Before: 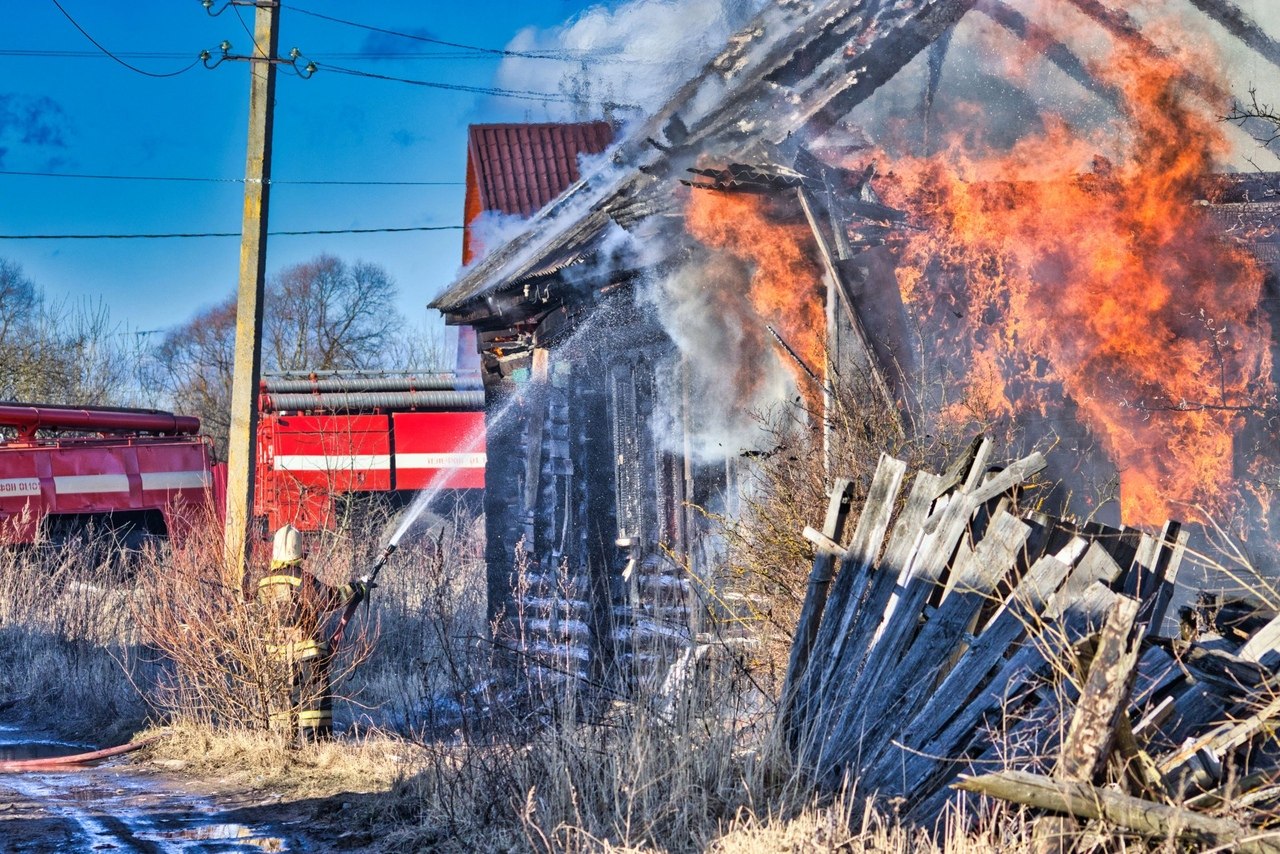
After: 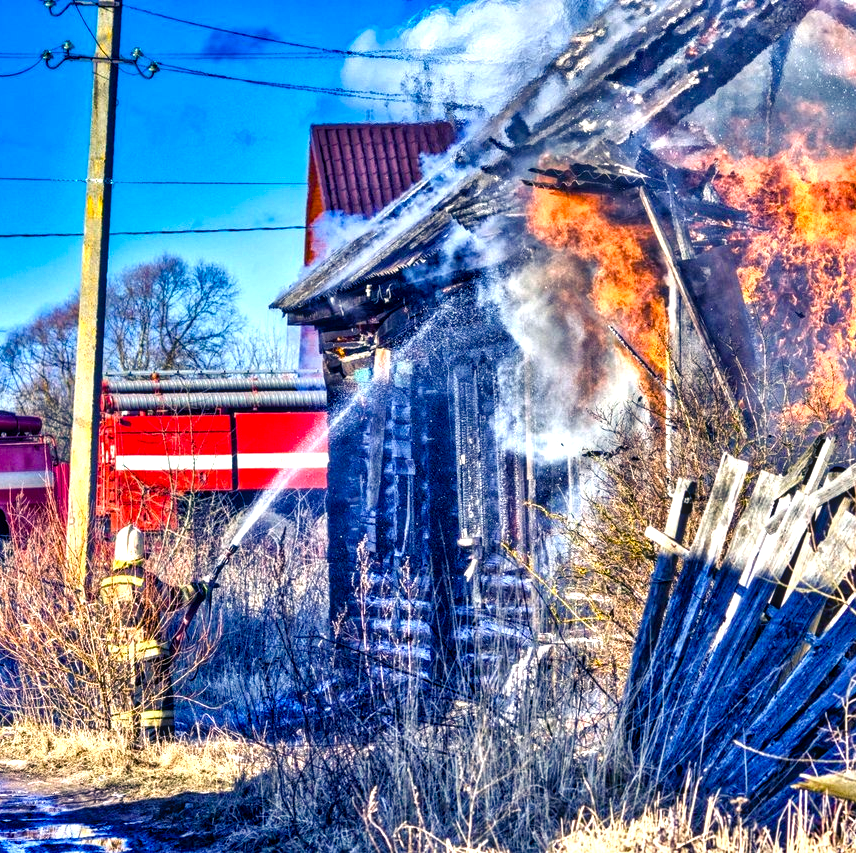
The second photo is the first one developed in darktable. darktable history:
exposure: exposure 0.203 EV, compensate exposure bias true, compensate highlight preservation false
crop and rotate: left 12.352%, right 20.701%
local contrast: on, module defaults
color balance rgb: shadows lift › luminance -40.908%, shadows lift › chroma 14.252%, shadows lift › hue 259.79°, linear chroma grading › global chroma 14.72%, perceptual saturation grading › global saturation 20%, perceptual saturation grading › highlights -25.744%, perceptual saturation grading › shadows 49.782%, perceptual brilliance grading › global brilliance 15.661%, perceptual brilliance grading › shadows -34.644%, global vibrance 20%
